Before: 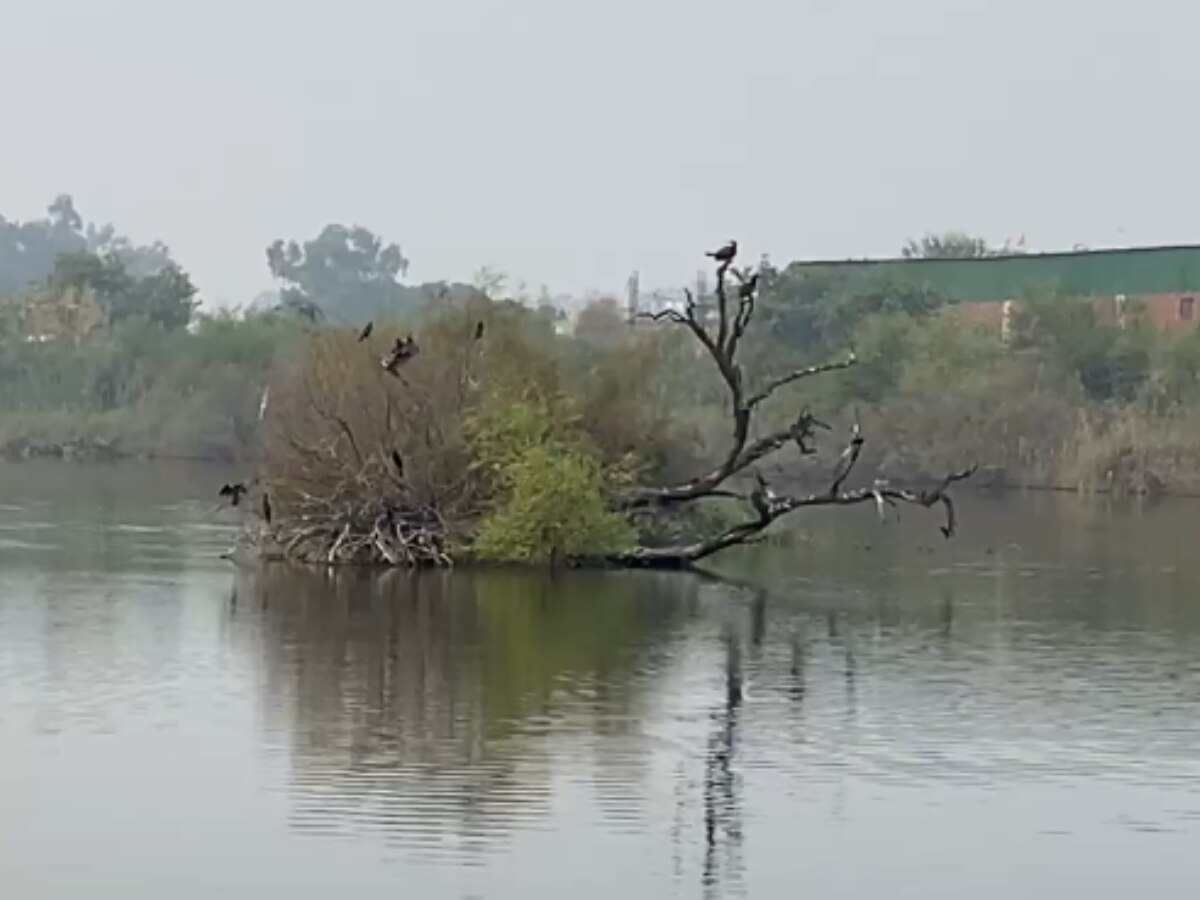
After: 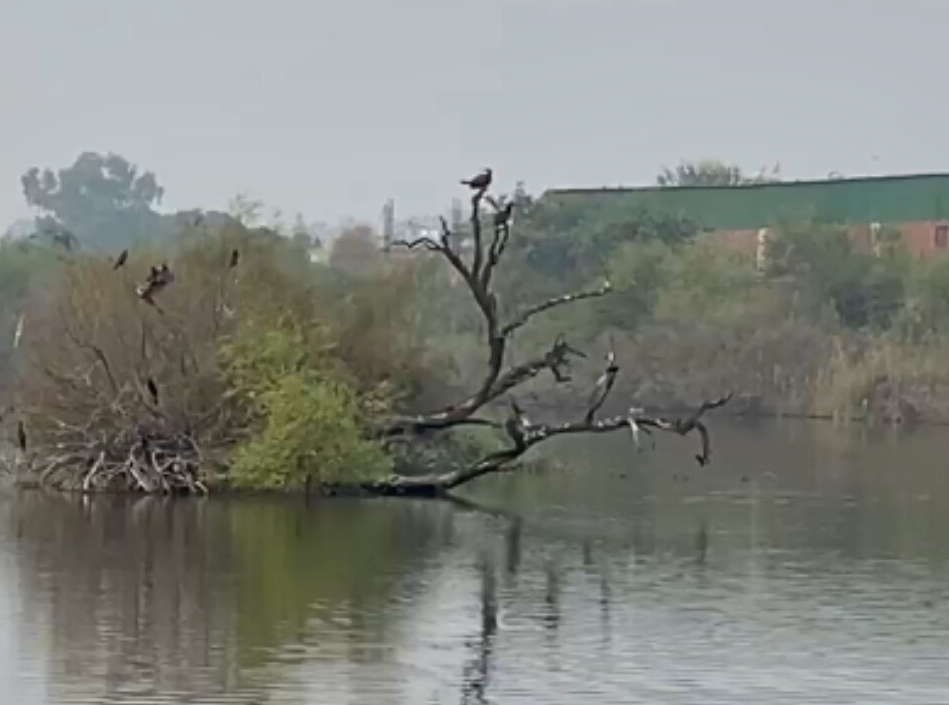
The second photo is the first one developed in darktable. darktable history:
shadows and highlights: on, module defaults
crop and rotate: left 20.421%, top 8.077%, right 0.461%, bottom 13.518%
